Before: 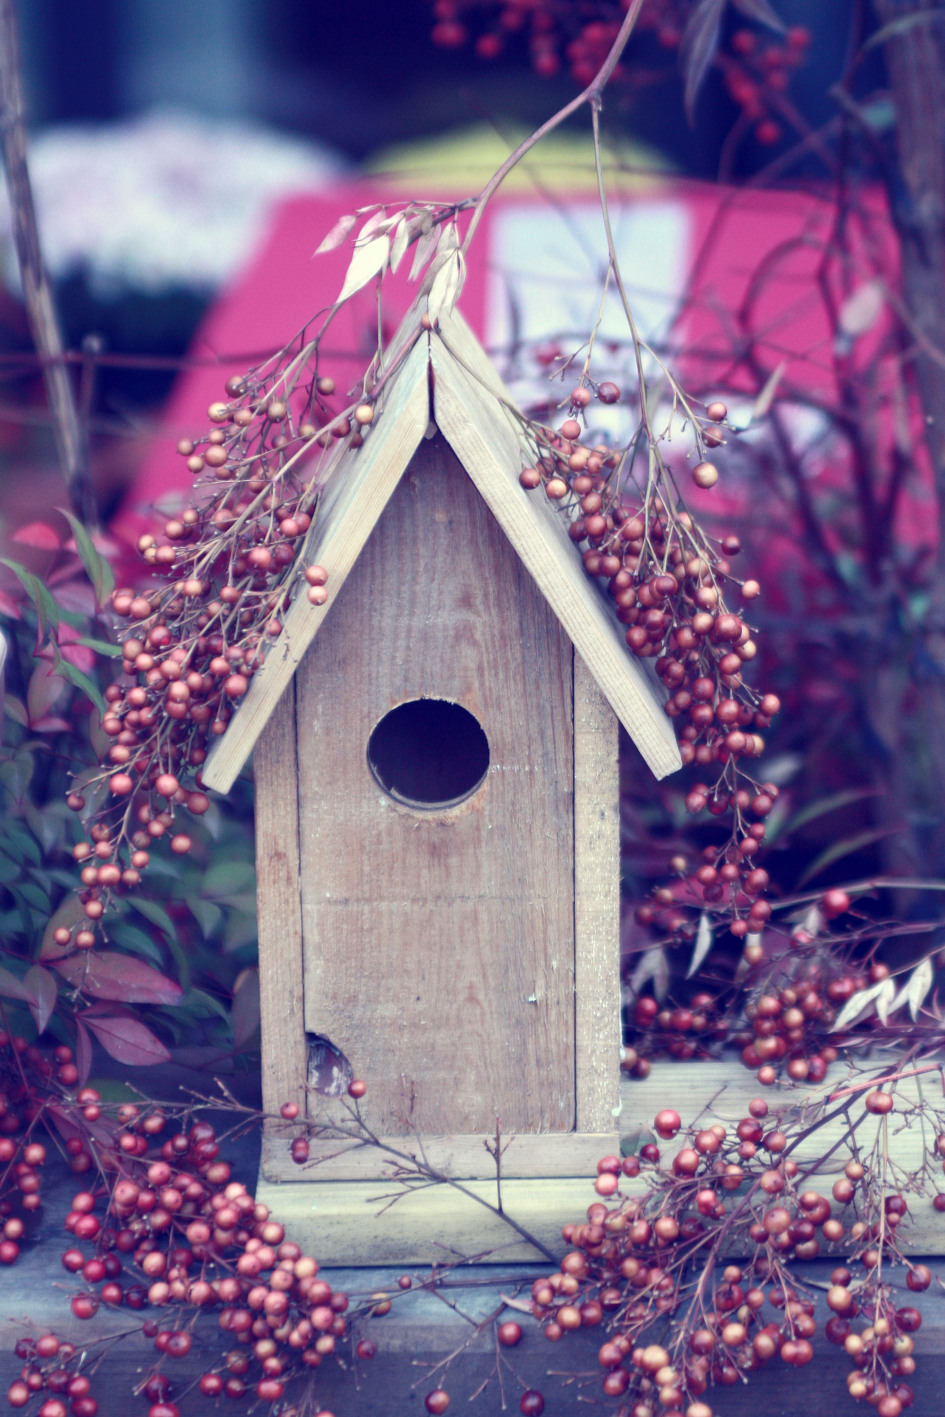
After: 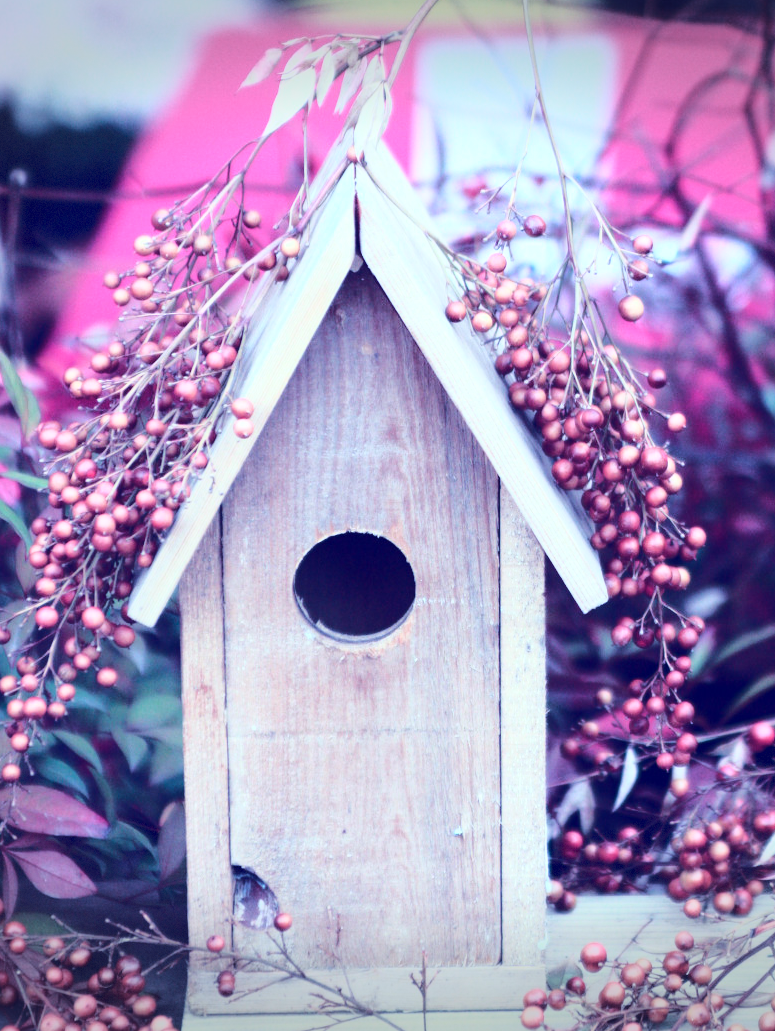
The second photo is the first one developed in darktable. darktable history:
vignetting: fall-off start 100%, brightness -0.406, saturation -0.3, width/height ratio 1.324, dithering 8-bit output, unbound false
crop: left 7.856%, top 11.836%, right 10.12%, bottom 15.387%
color correction: highlights a* -4.18, highlights b* -10.81
base curve: curves: ch0 [(0, 0) (0.032, 0.037) (0.105, 0.228) (0.435, 0.76) (0.856, 0.983) (1, 1)]
